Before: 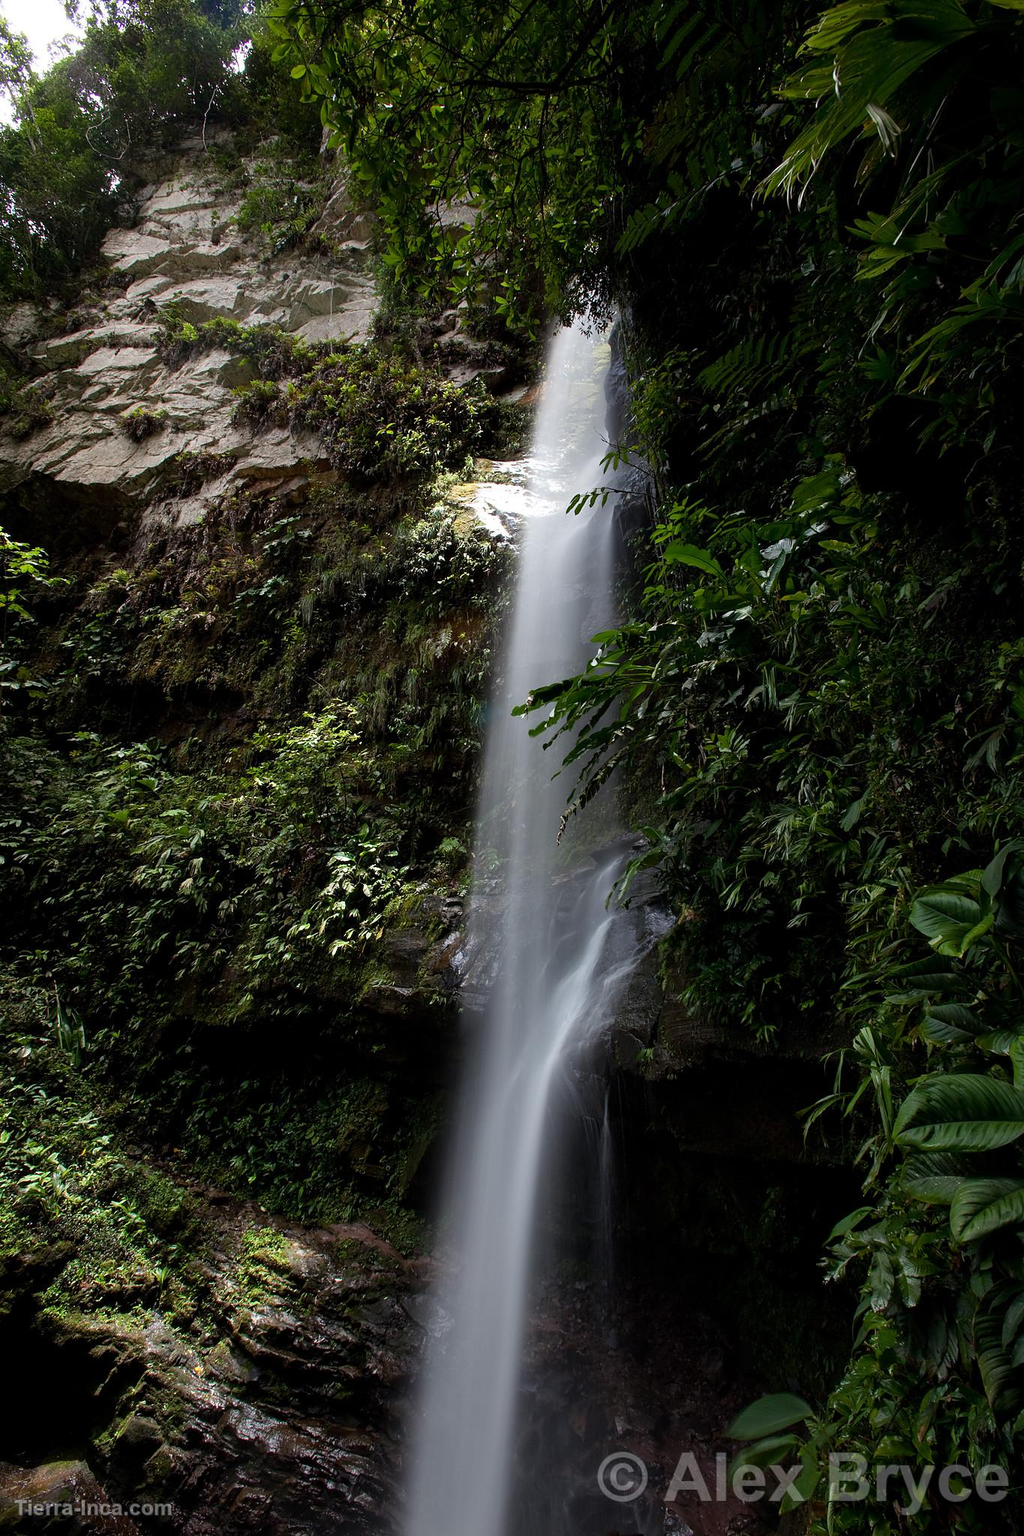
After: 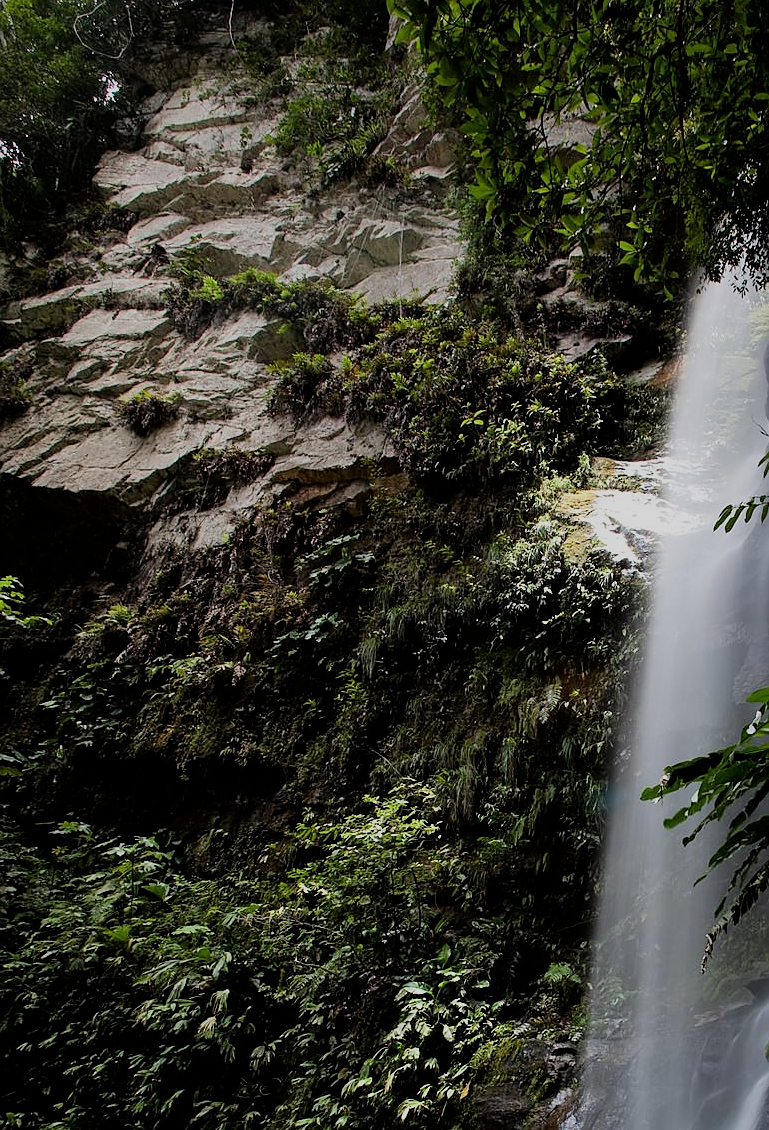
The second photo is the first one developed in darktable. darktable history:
sharpen: radius 1.288, amount 0.301, threshold 0.25
crop and rotate: left 3.048%, top 7.539%, right 40.547%, bottom 37.241%
exposure: exposure 0.019 EV, compensate highlight preservation false
filmic rgb: black relative exposure -7.65 EV, white relative exposure 4.56 EV, hardness 3.61, iterations of high-quality reconstruction 0
